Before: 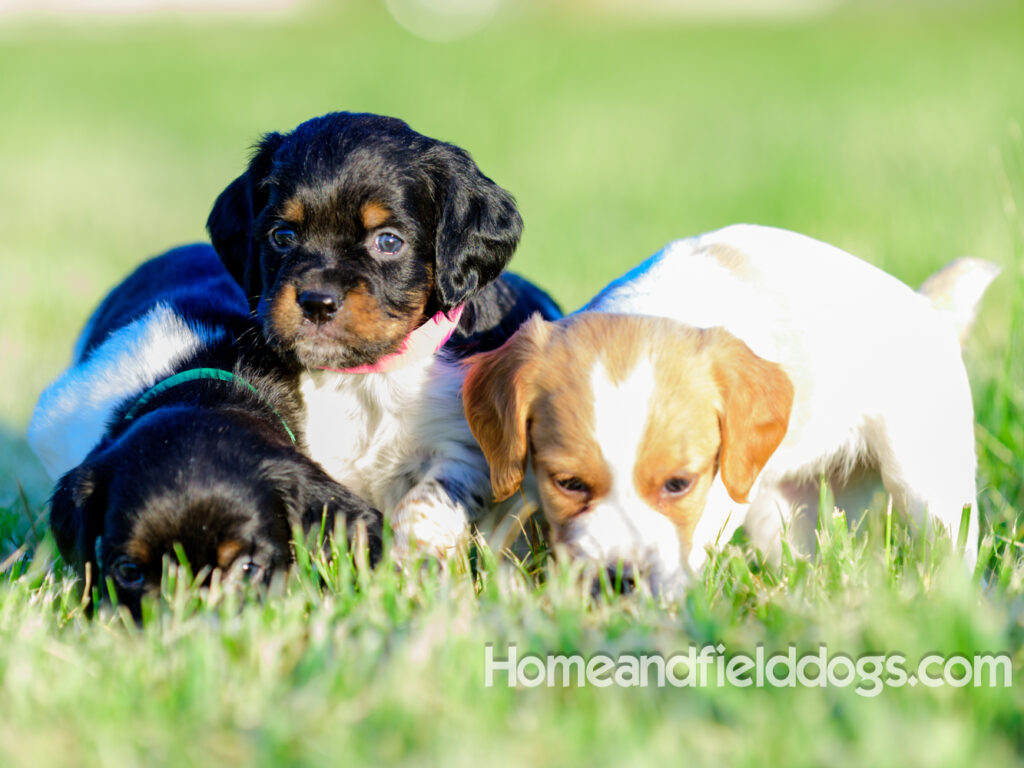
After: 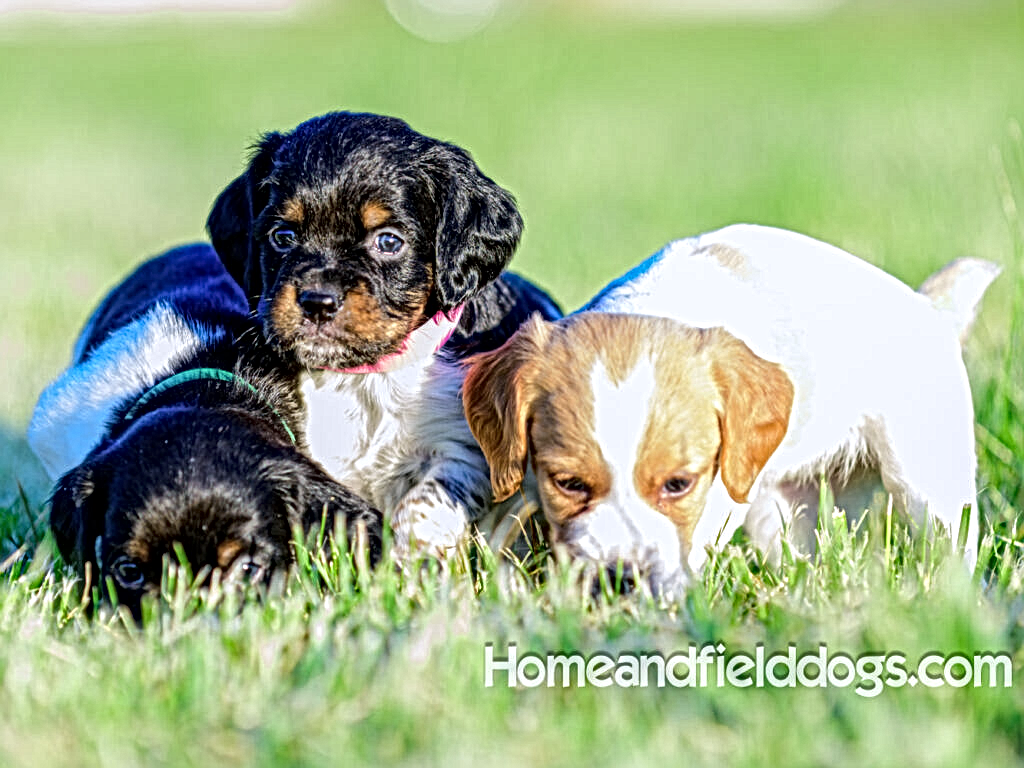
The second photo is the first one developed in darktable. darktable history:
white balance: red 0.984, blue 1.059
local contrast: mode bilateral grid, contrast 20, coarseness 3, detail 300%, midtone range 0.2
color balance rgb: linear chroma grading › global chroma 1.5%, linear chroma grading › mid-tones -1%, perceptual saturation grading › global saturation -3%, perceptual saturation grading › shadows -2%
